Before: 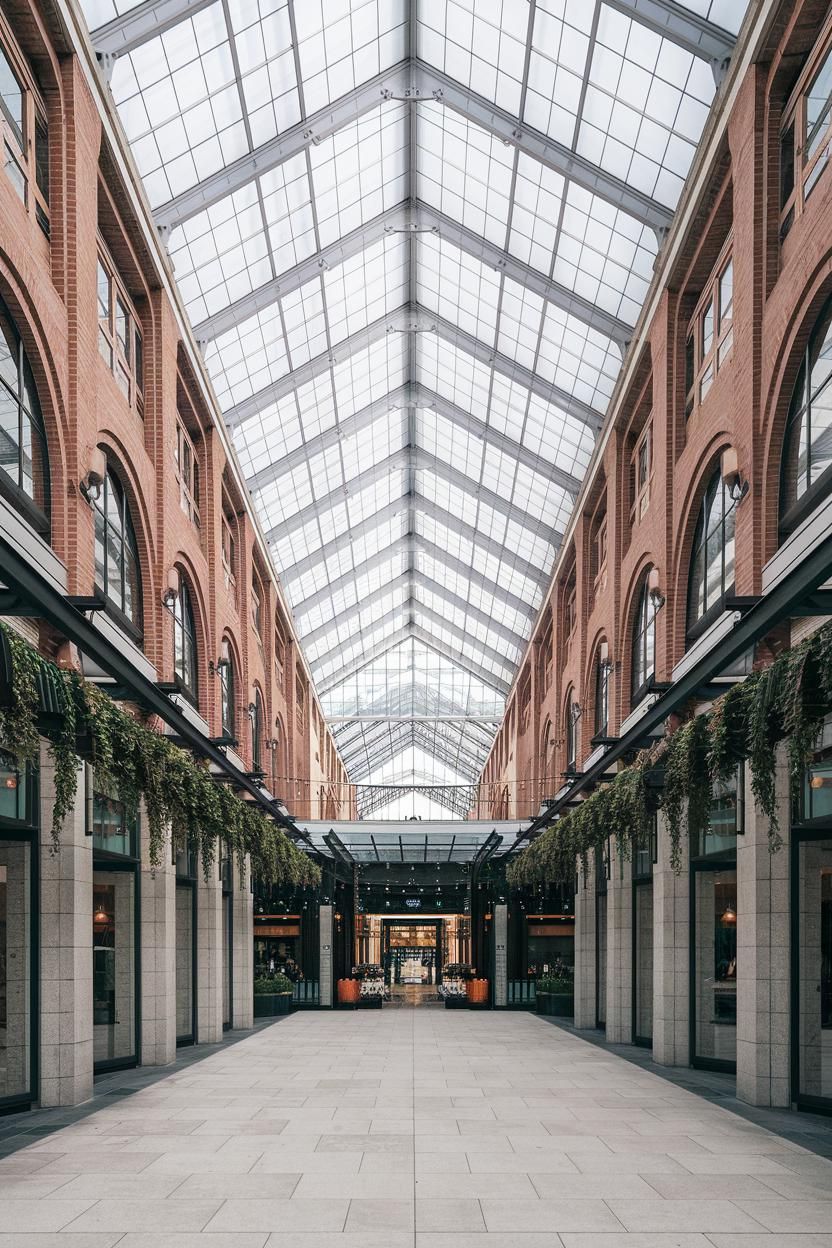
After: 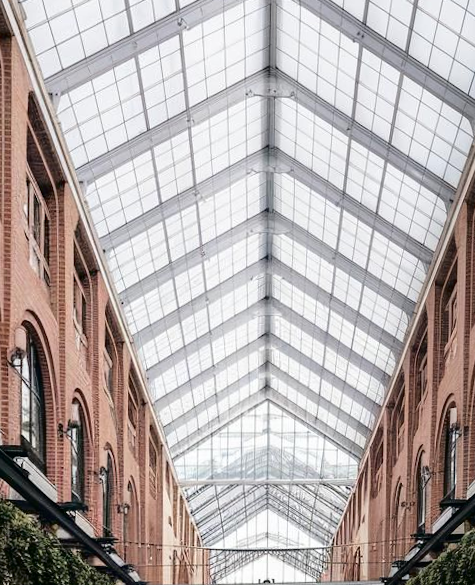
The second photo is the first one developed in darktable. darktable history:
rotate and perspective: rotation 0.679°, lens shift (horizontal) 0.136, crop left 0.009, crop right 0.991, crop top 0.078, crop bottom 0.95
fill light: exposure -2 EV, width 8.6
crop: left 20.932%, top 15.471%, right 21.848%, bottom 34.081%
